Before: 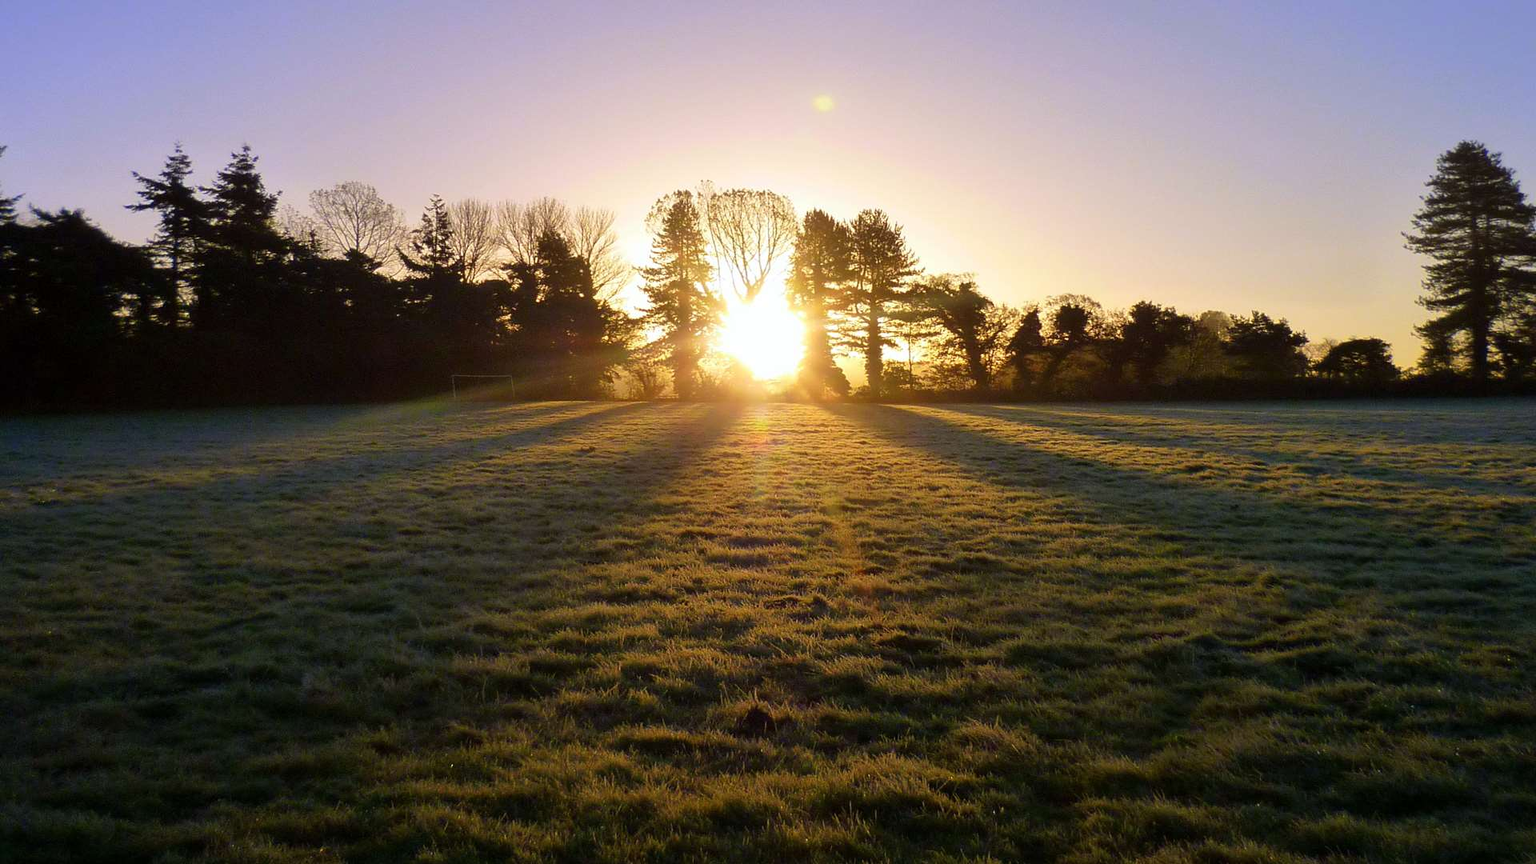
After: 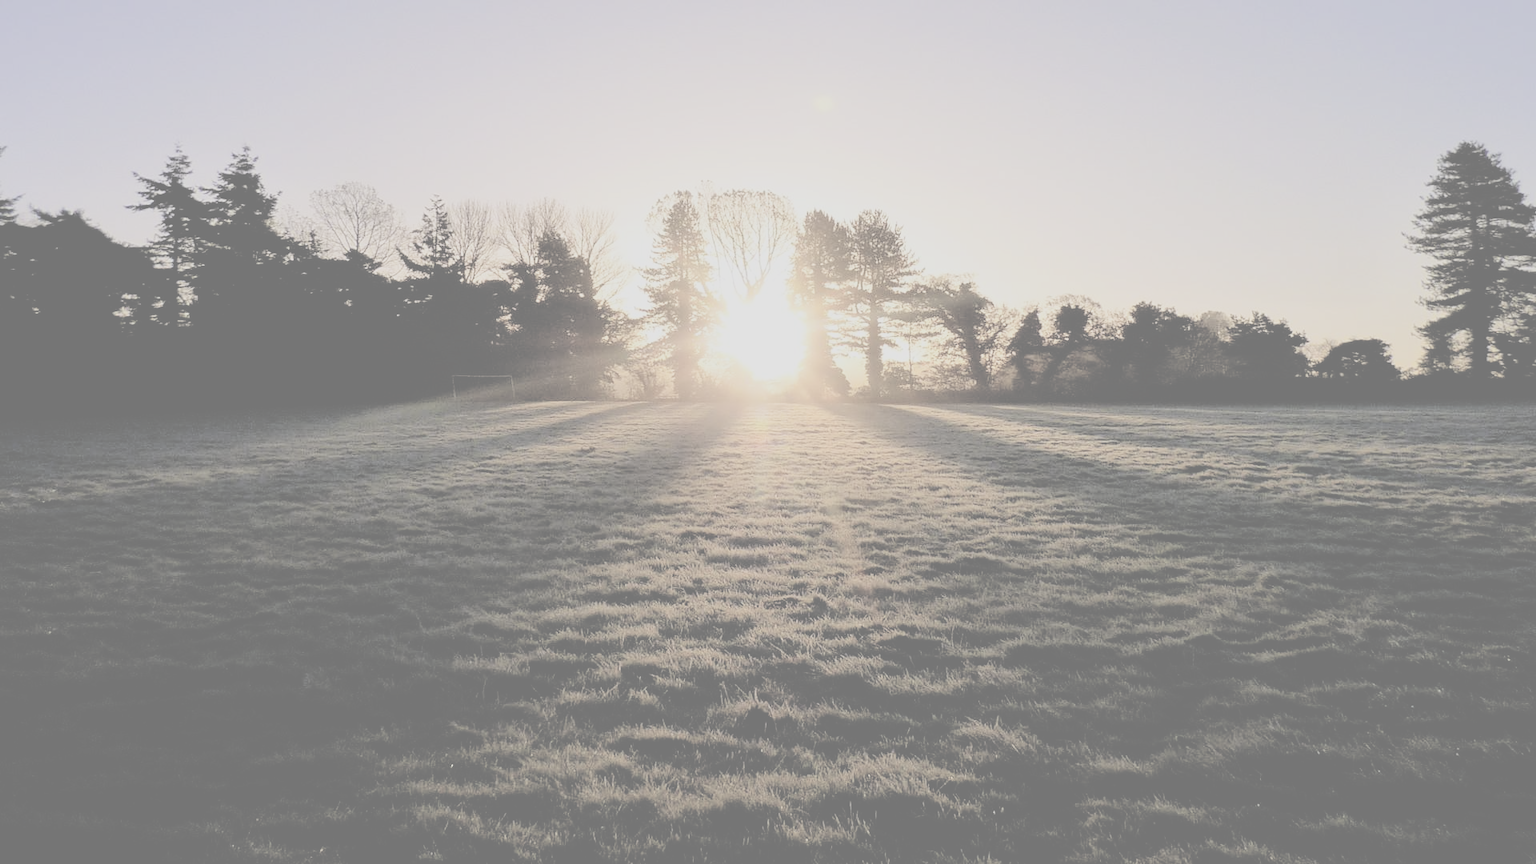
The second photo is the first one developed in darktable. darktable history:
contrast brightness saturation: contrast -0.339, brightness 0.753, saturation -0.781
filmic rgb: black relative exposure -5.12 EV, white relative exposure 4 EV, threshold 5.98 EV, hardness 2.88, contrast 1.3, enable highlight reconstruction true
